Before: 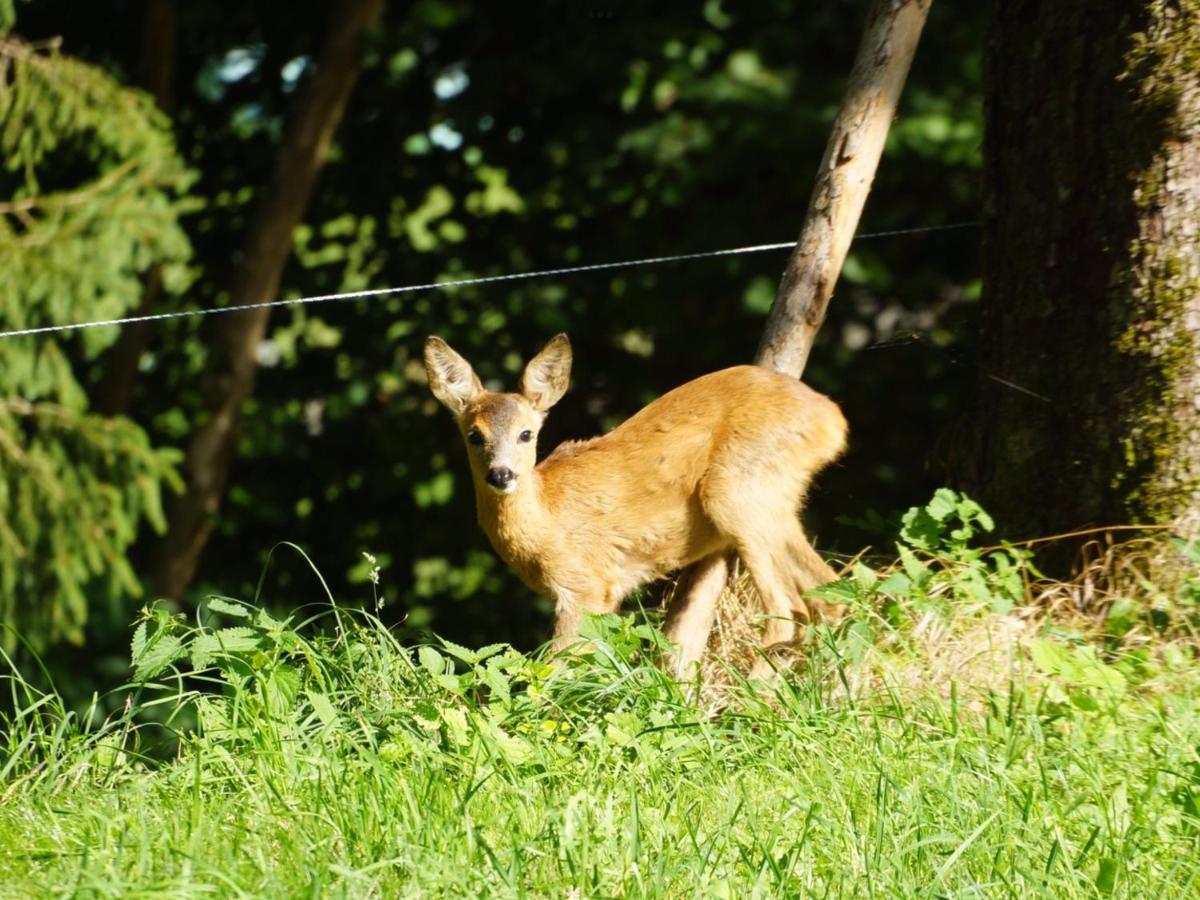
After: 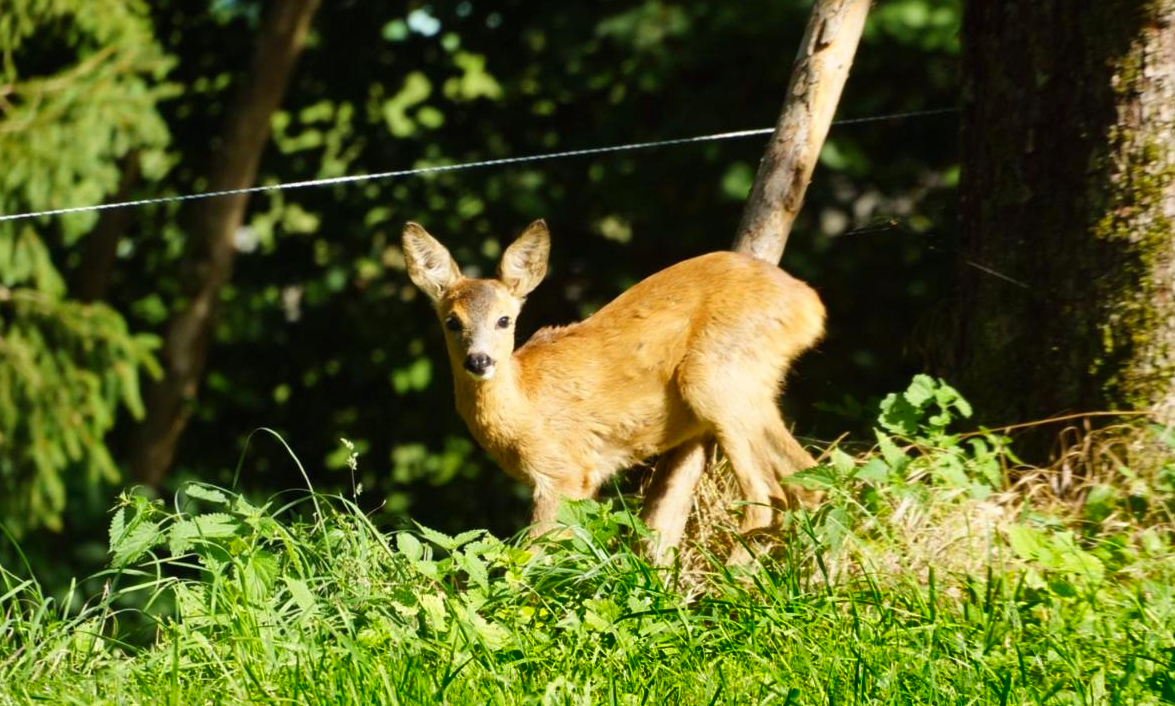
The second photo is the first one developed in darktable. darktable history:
contrast brightness saturation: contrast 0.043, saturation 0.073
crop and rotate: left 1.915%, top 12.735%, right 0.148%, bottom 8.732%
shadows and highlights: shadows 20.85, highlights -81.32, highlights color adjustment 89.39%, soften with gaussian
